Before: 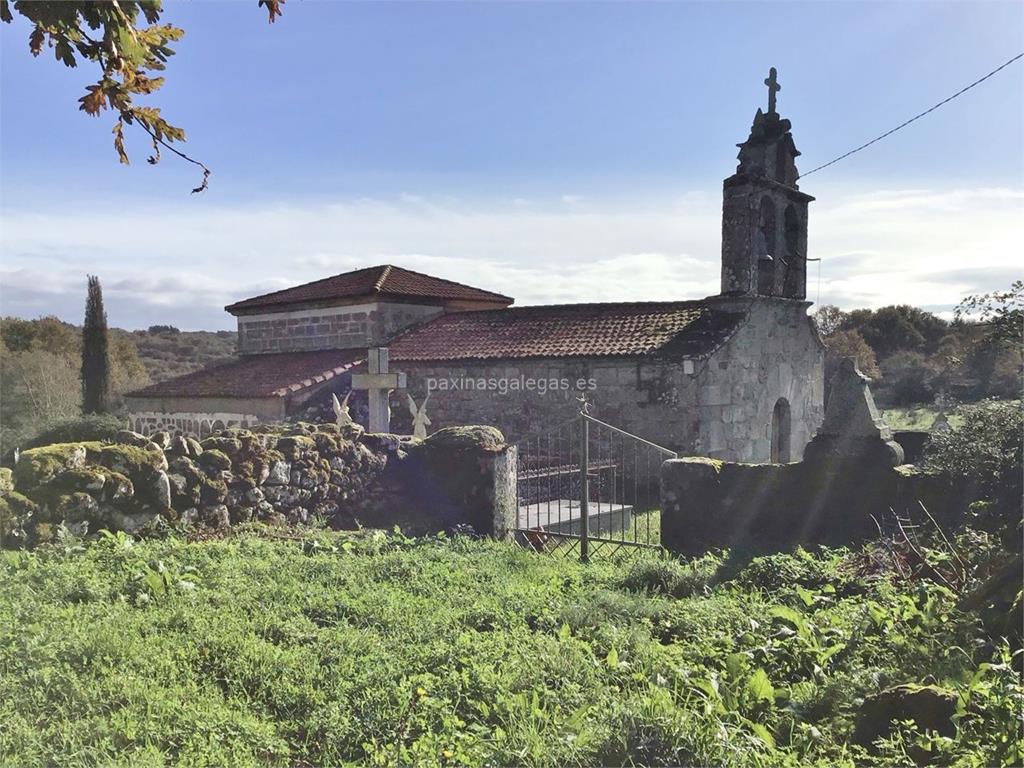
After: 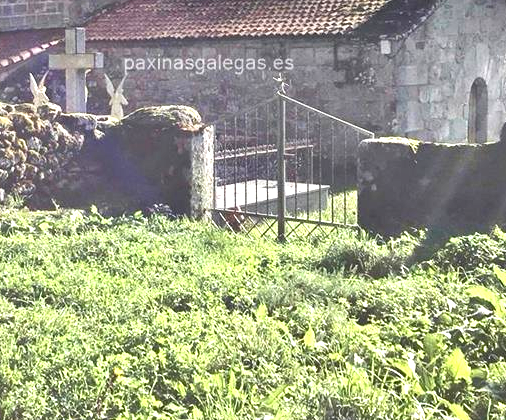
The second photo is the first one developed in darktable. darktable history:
shadows and highlights: shadows 32, highlights -32, soften with gaussian
crop: left 29.672%, top 41.786%, right 20.851%, bottom 3.487%
exposure: black level correction 0, exposure 1.2 EV, compensate highlight preservation false
